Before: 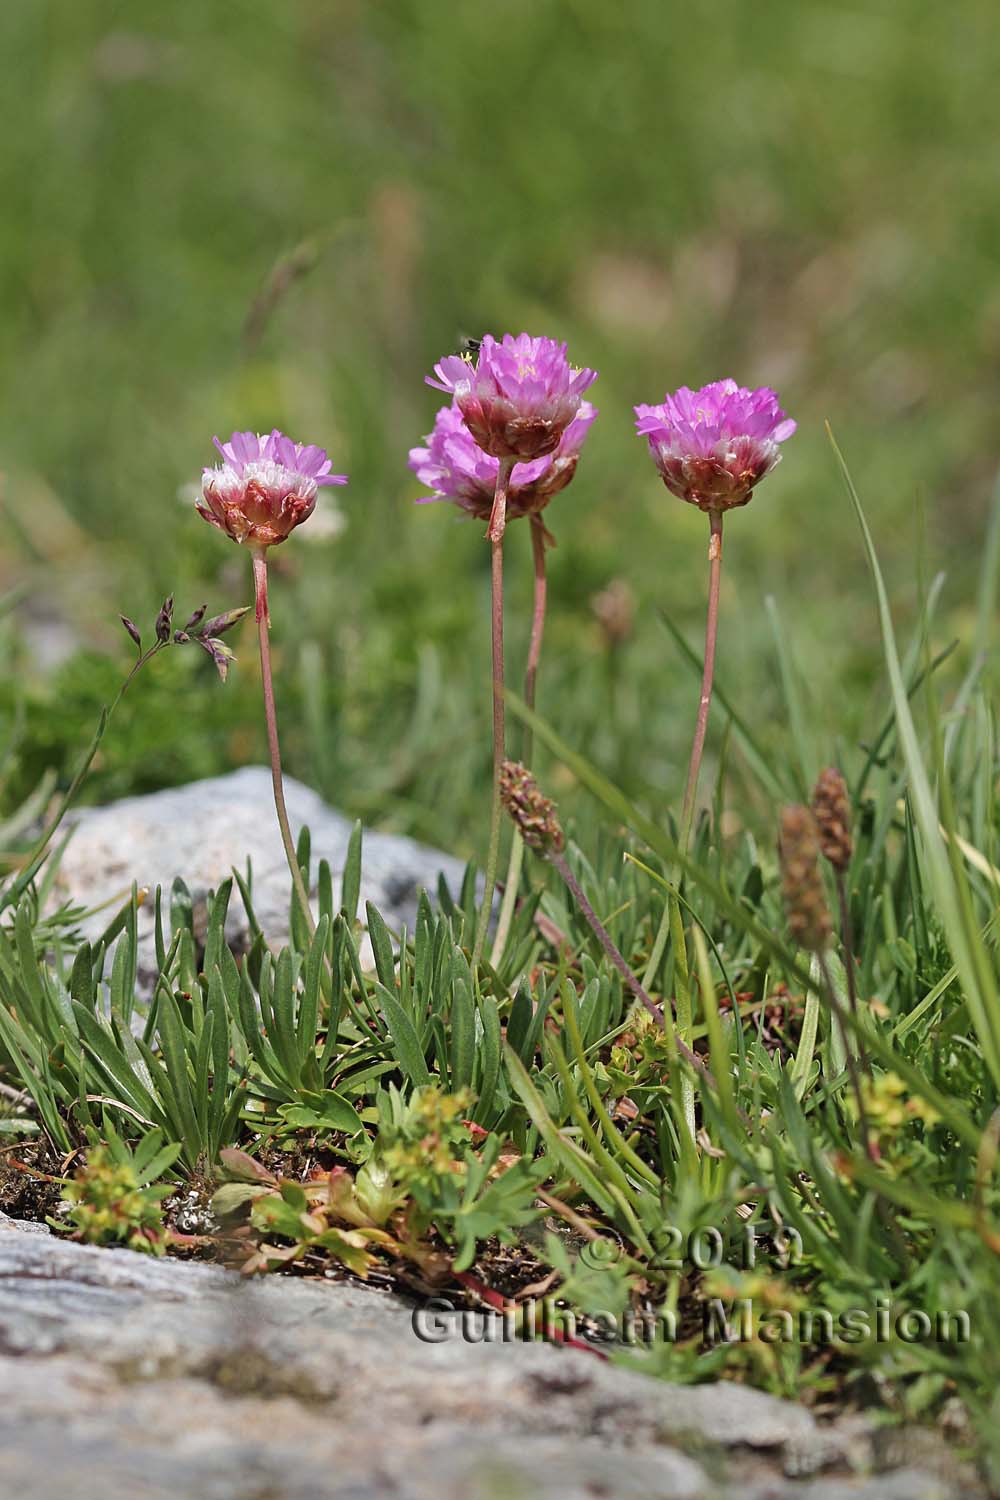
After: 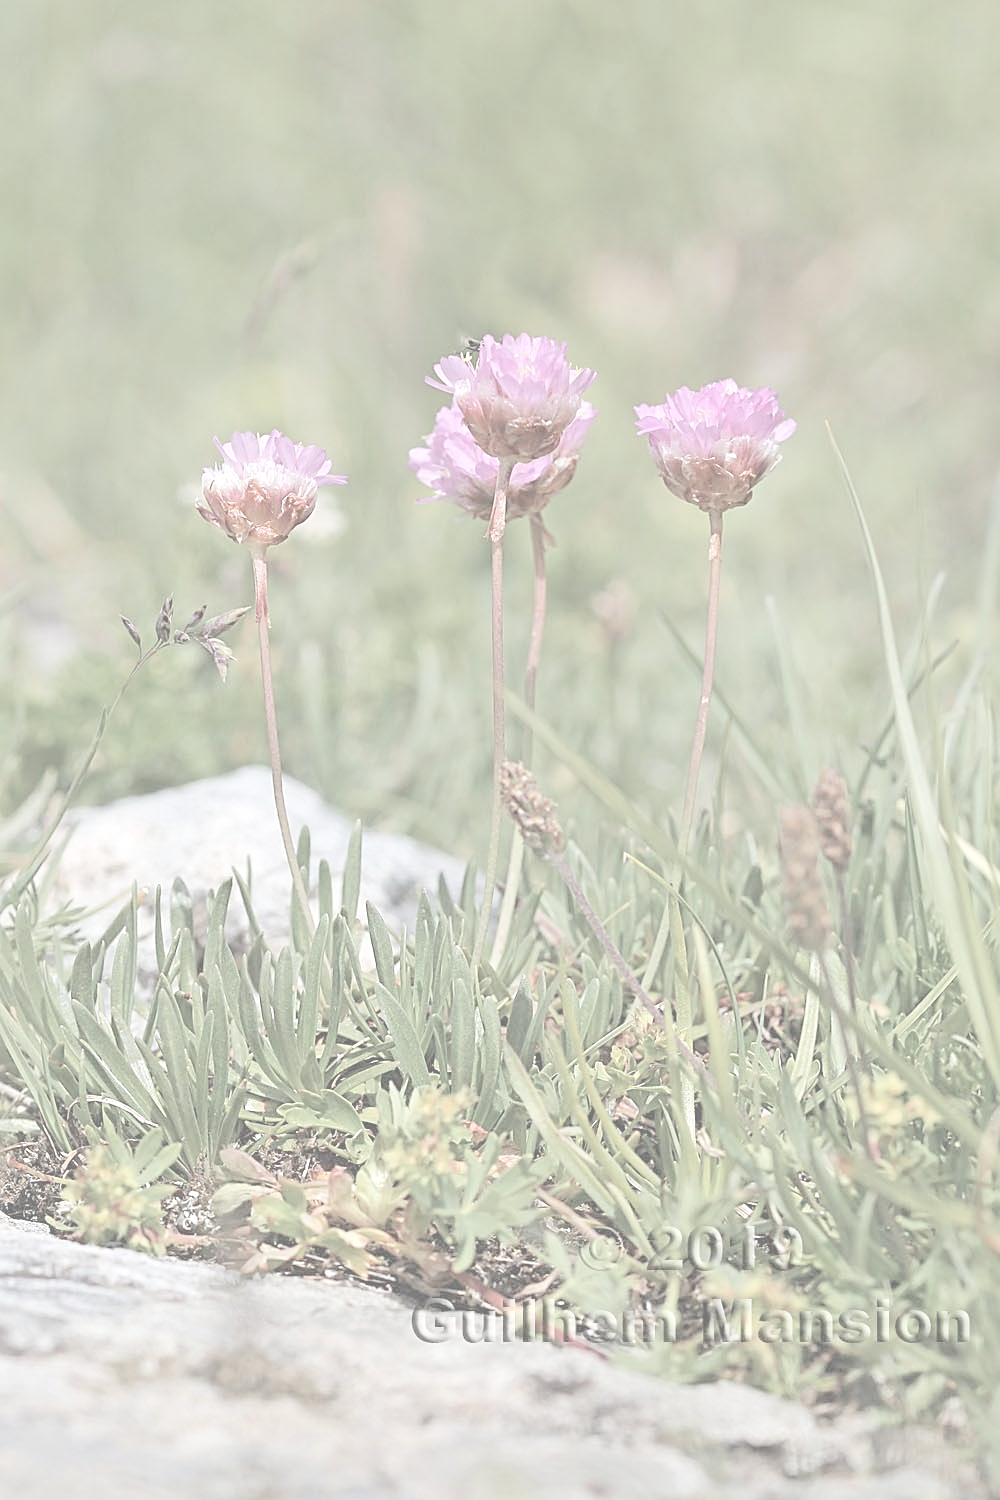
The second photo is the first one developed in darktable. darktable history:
contrast brightness saturation: contrast -0.329, brightness 0.757, saturation -0.763
exposure: exposure 1.2 EV, compensate highlight preservation false
sharpen: on, module defaults
